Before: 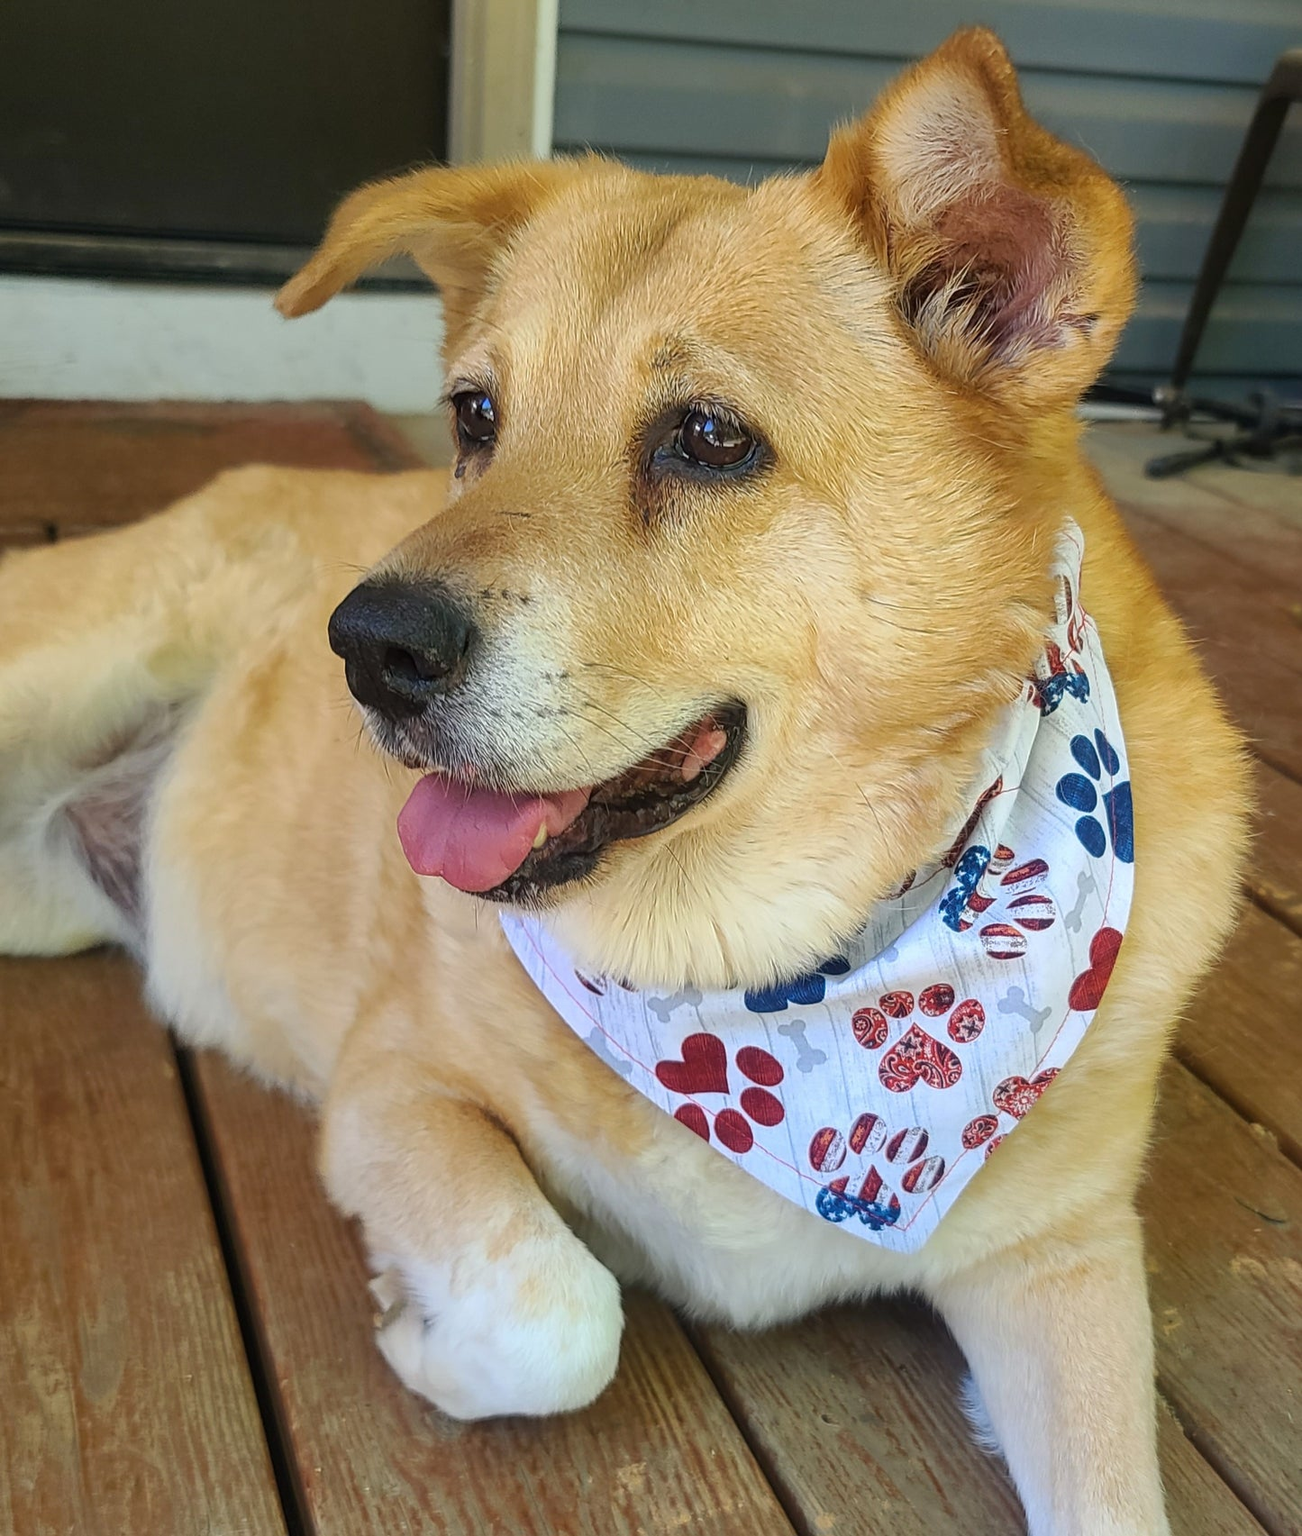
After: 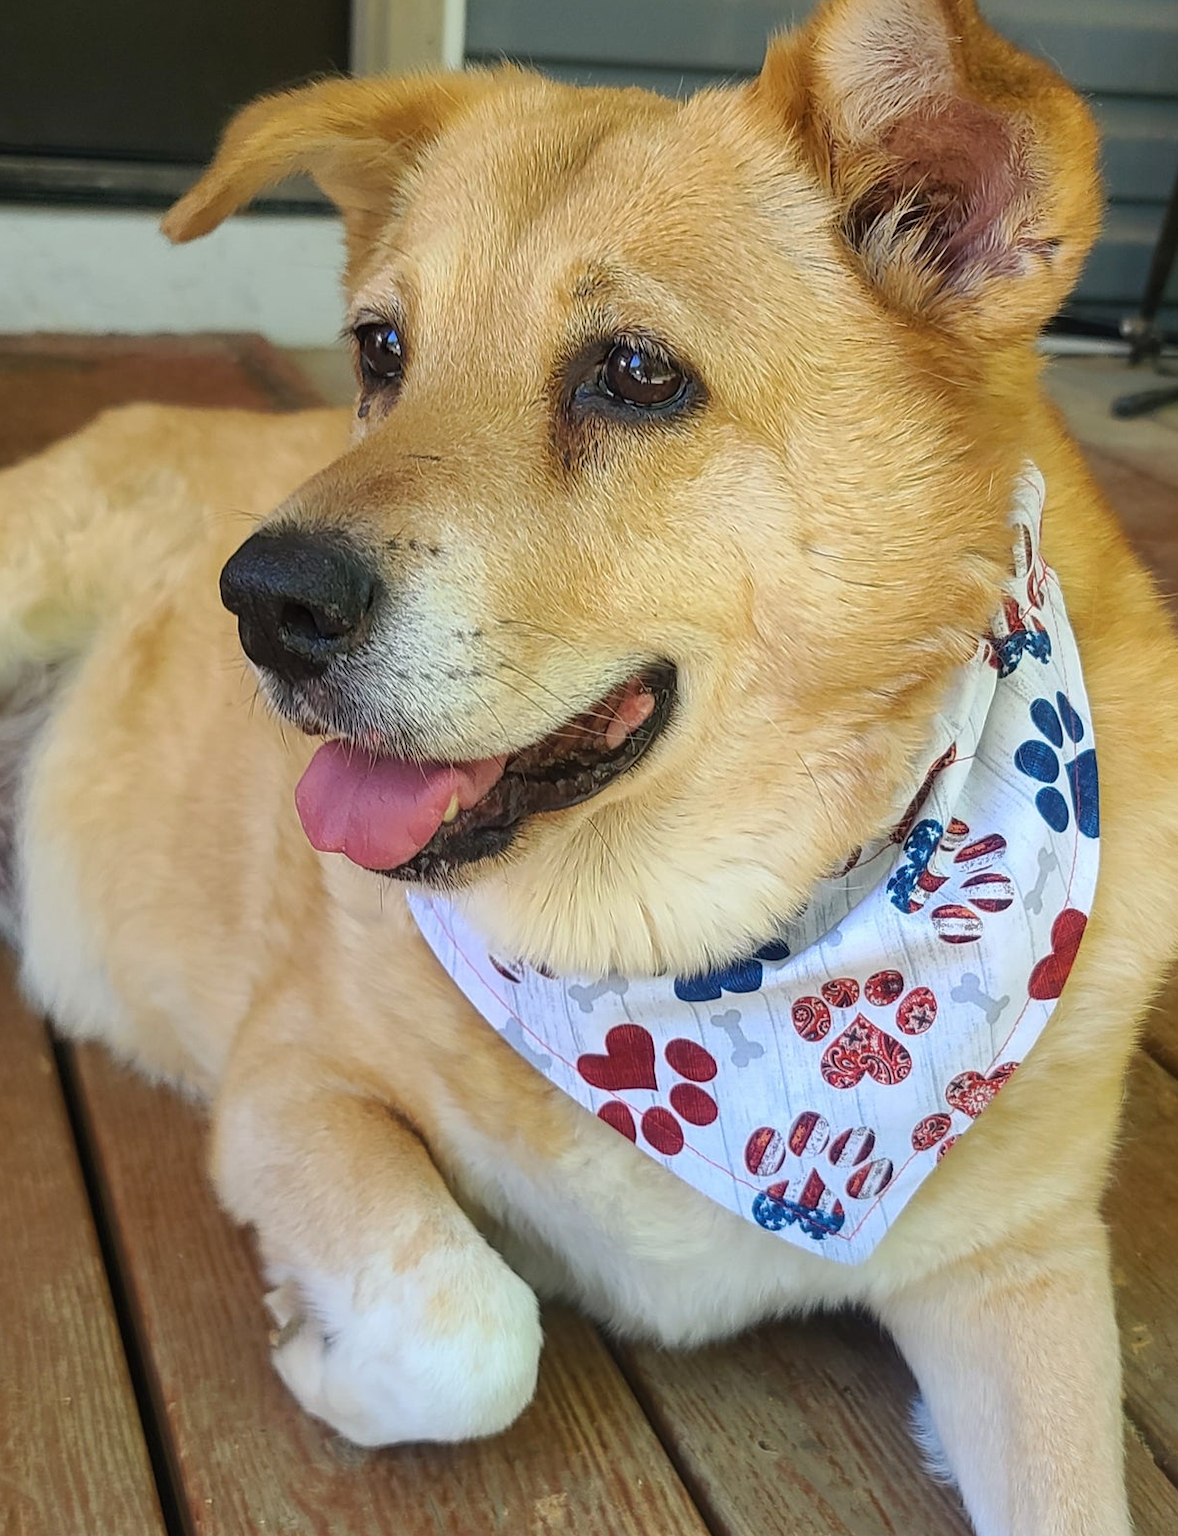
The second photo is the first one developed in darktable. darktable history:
crop: left 9.795%, top 6.272%, right 7.246%, bottom 2.144%
